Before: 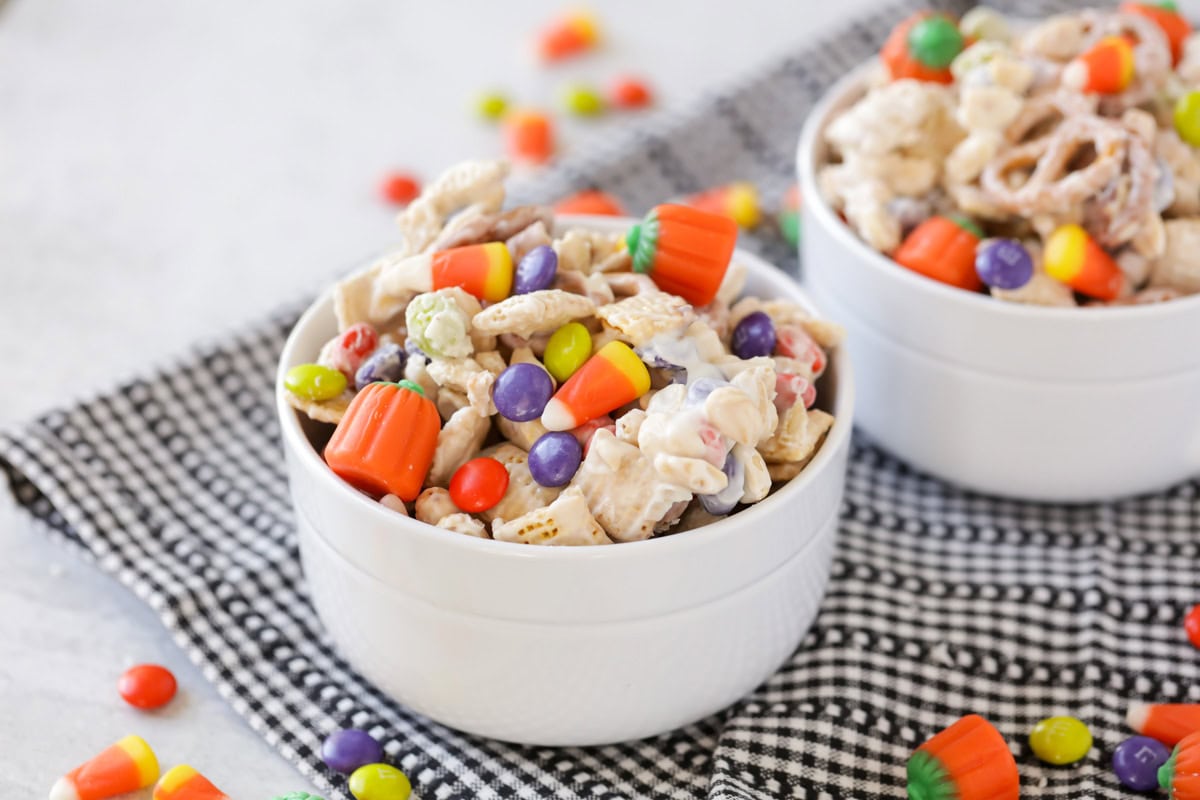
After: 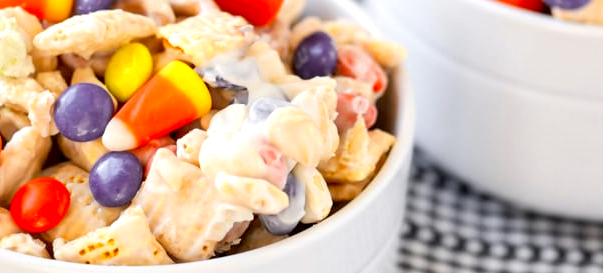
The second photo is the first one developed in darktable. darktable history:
exposure: black level correction 0.005, exposure 0.284 EV, compensate exposure bias true, compensate highlight preservation false
crop: left 36.611%, top 35.059%, right 13.12%, bottom 30.775%
color zones: curves: ch0 [(0, 0.511) (0.143, 0.531) (0.286, 0.56) (0.429, 0.5) (0.571, 0.5) (0.714, 0.5) (0.857, 0.5) (1, 0.5)]; ch1 [(0, 0.525) (0.143, 0.705) (0.286, 0.715) (0.429, 0.35) (0.571, 0.35) (0.714, 0.35) (0.857, 0.4) (1, 0.4)]; ch2 [(0, 0.572) (0.143, 0.512) (0.286, 0.473) (0.429, 0.45) (0.571, 0.5) (0.714, 0.5) (0.857, 0.518) (1, 0.518)]
